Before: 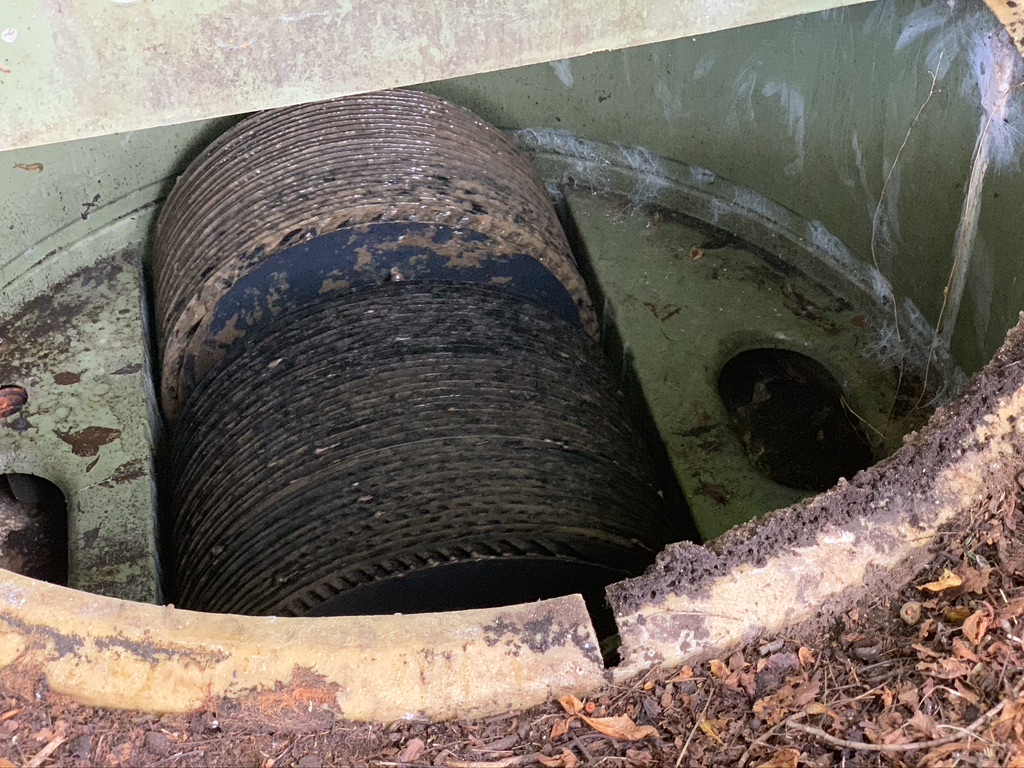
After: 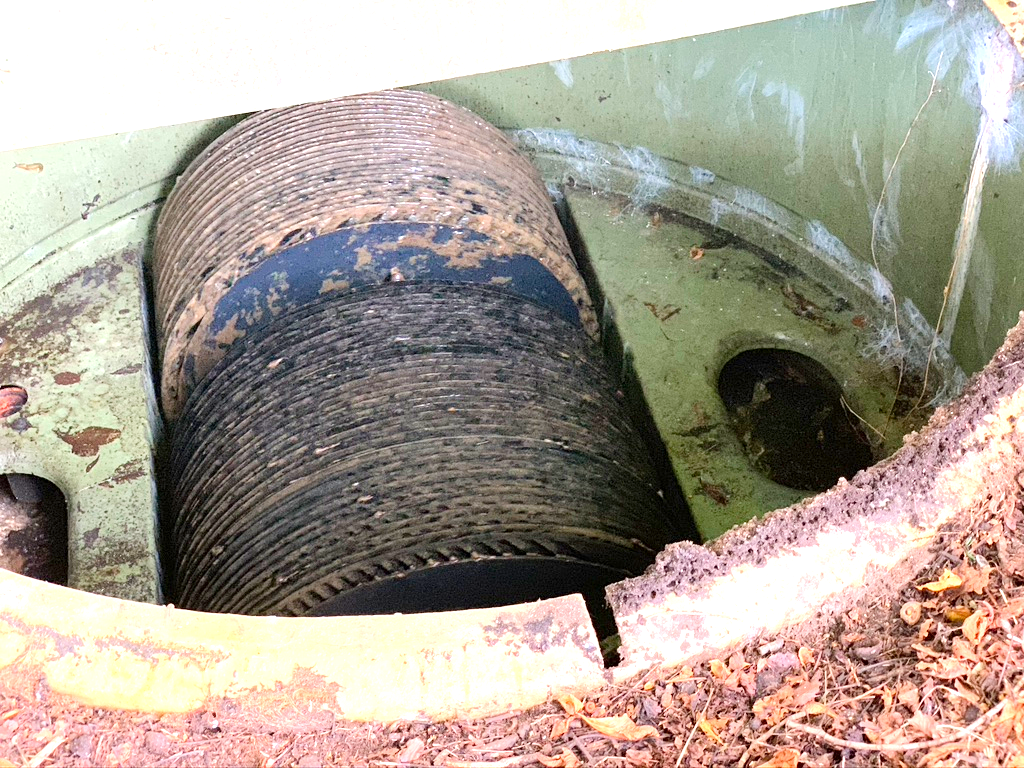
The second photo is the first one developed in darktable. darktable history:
exposure: black level correction 0.001, exposure 1.133 EV, compensate highlight preservation false
tone curve: curves: ch0 [(0, 0) (0.526, 0.642) (1, 1)], color space Lab, linked channels, preserve colors none
